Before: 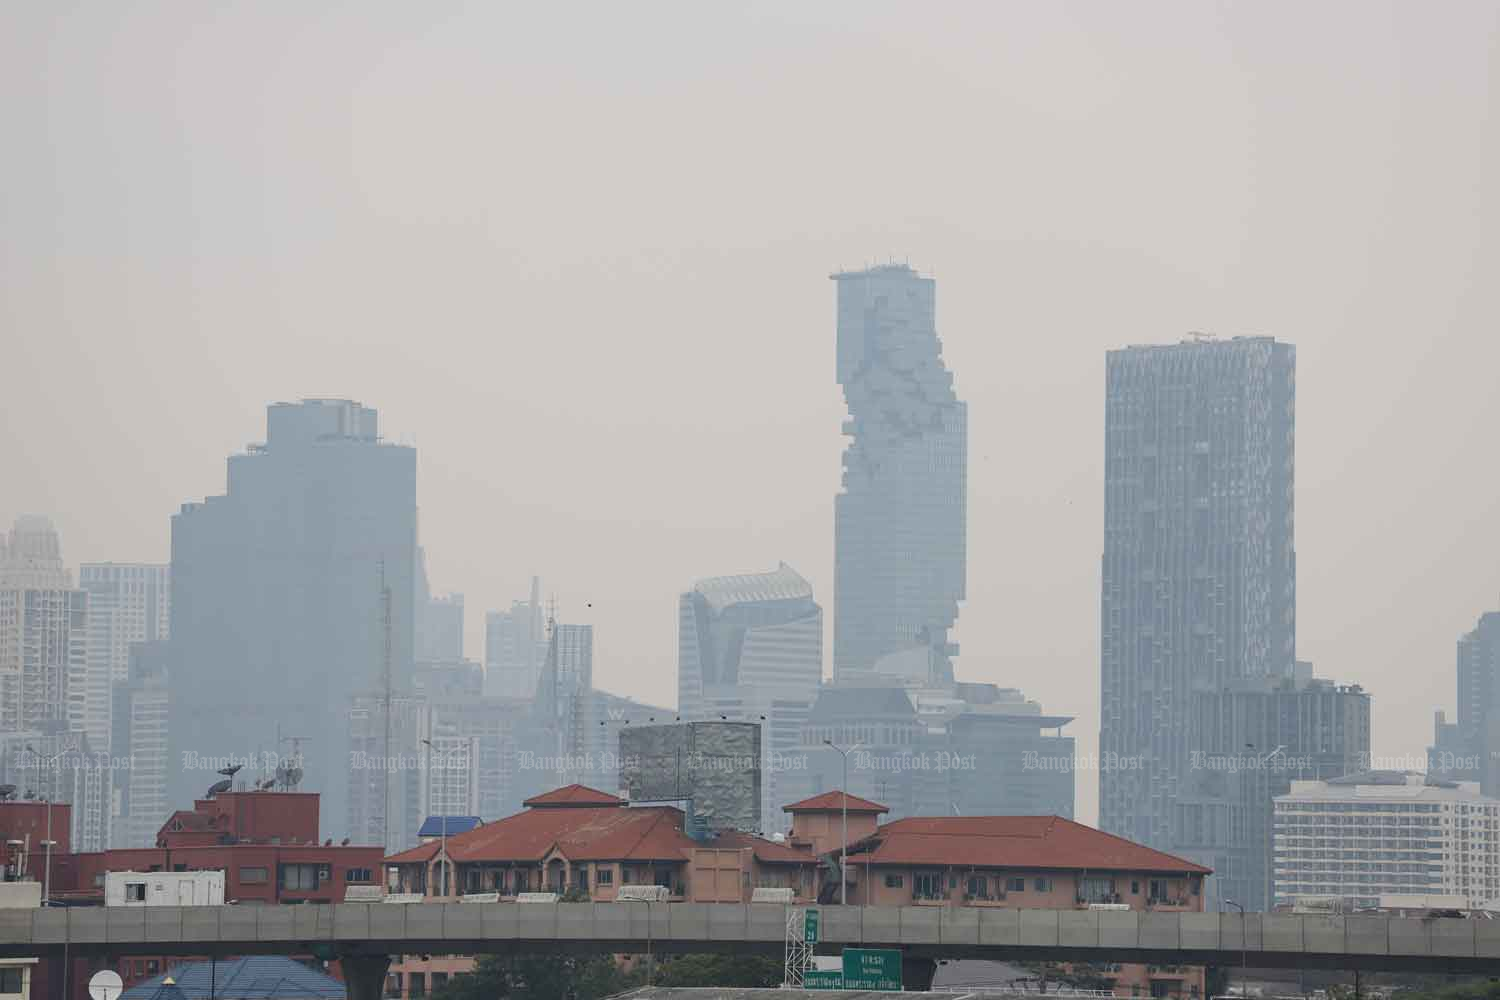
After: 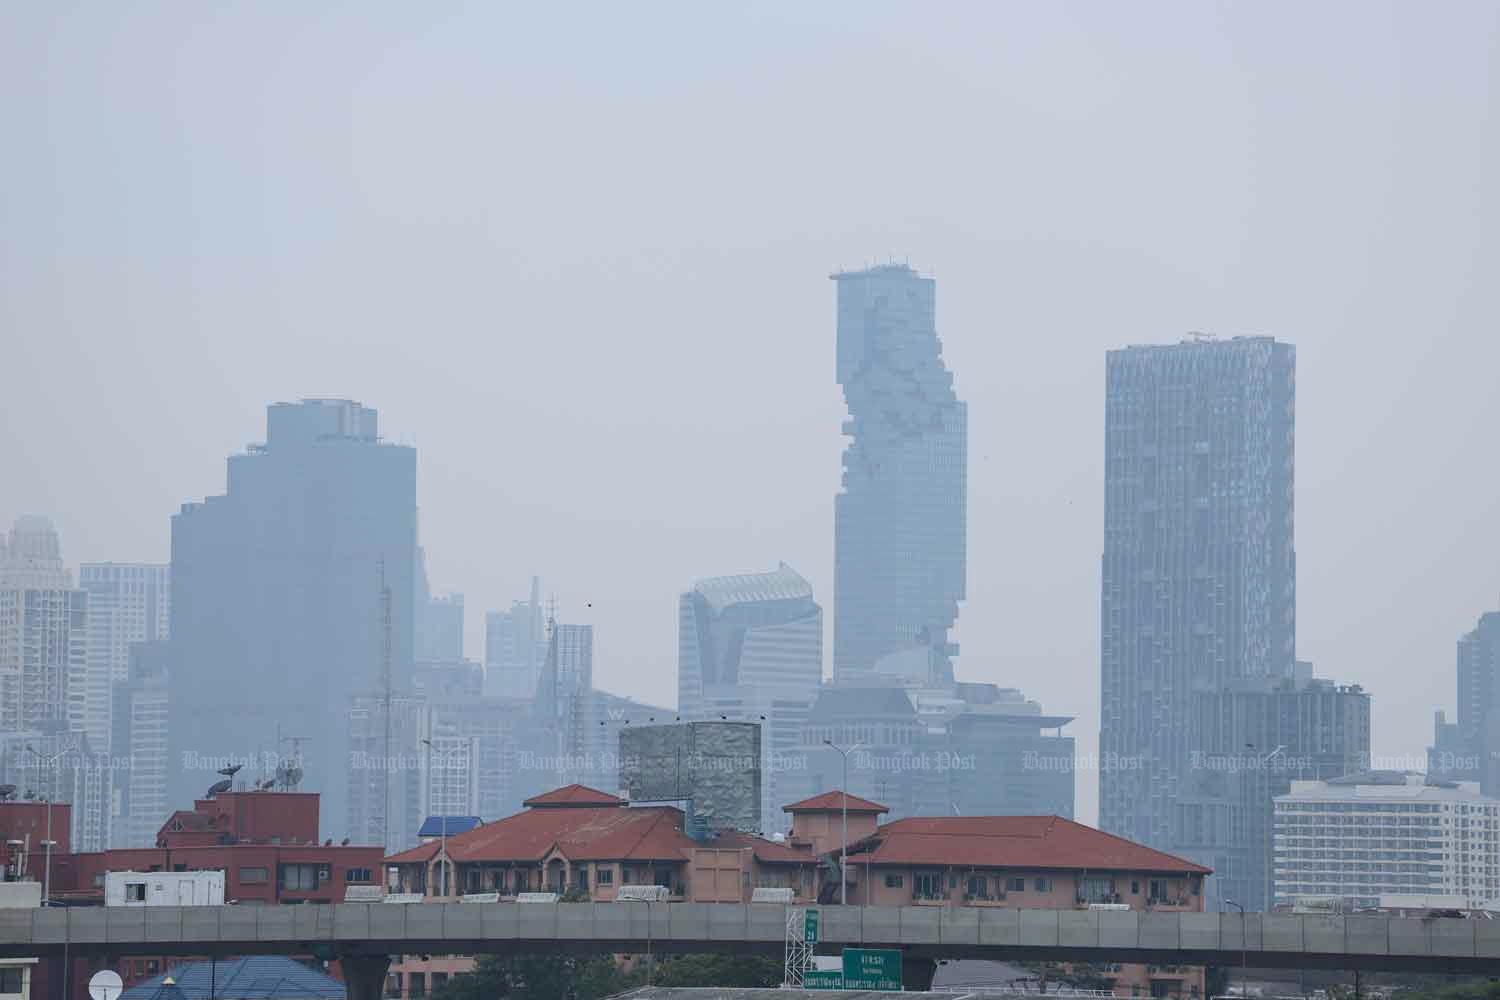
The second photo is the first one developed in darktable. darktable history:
color calibration: x 0.367, y 0.376, temperature 4382.39 K
